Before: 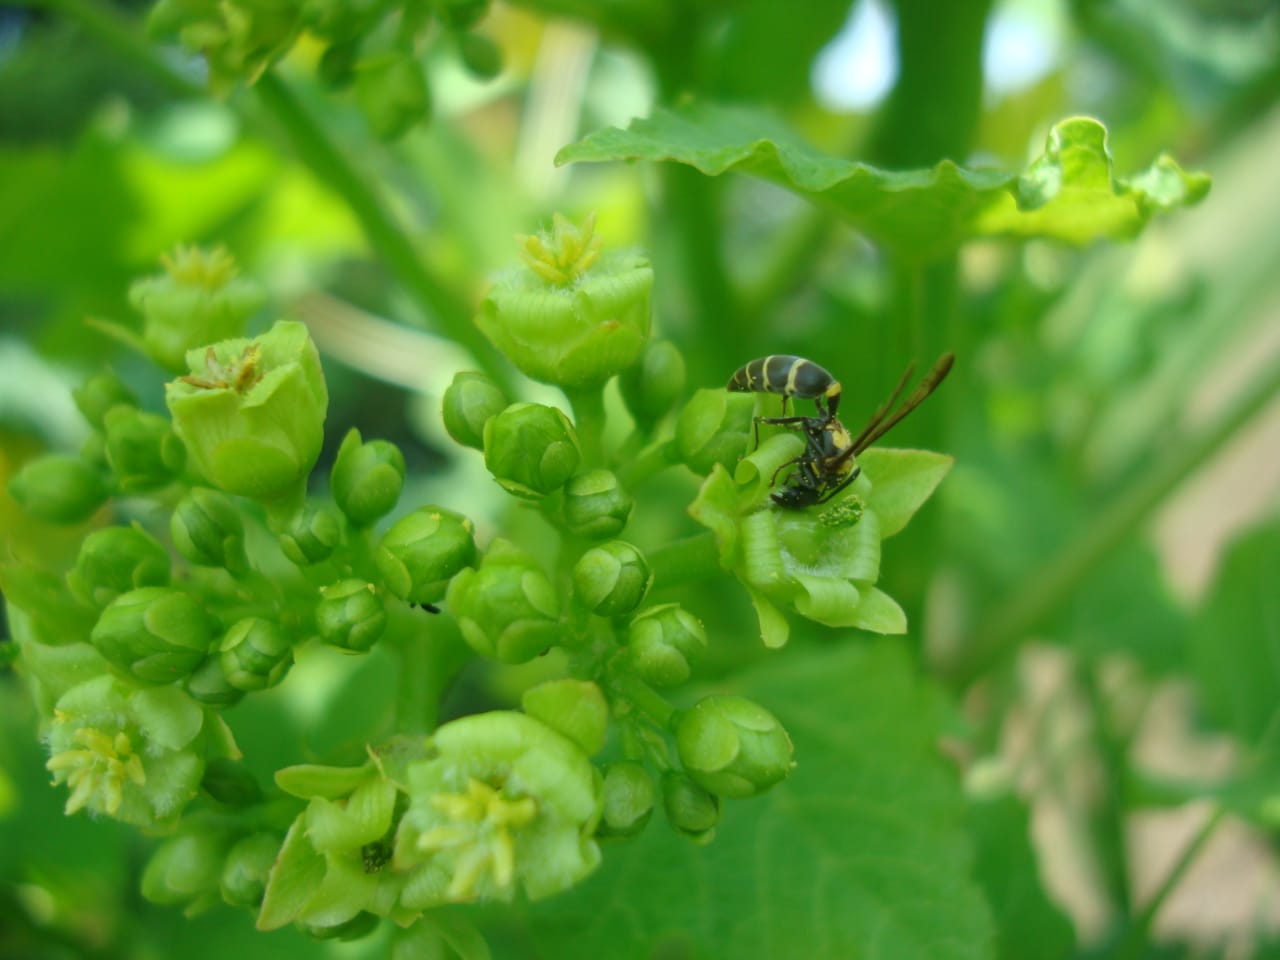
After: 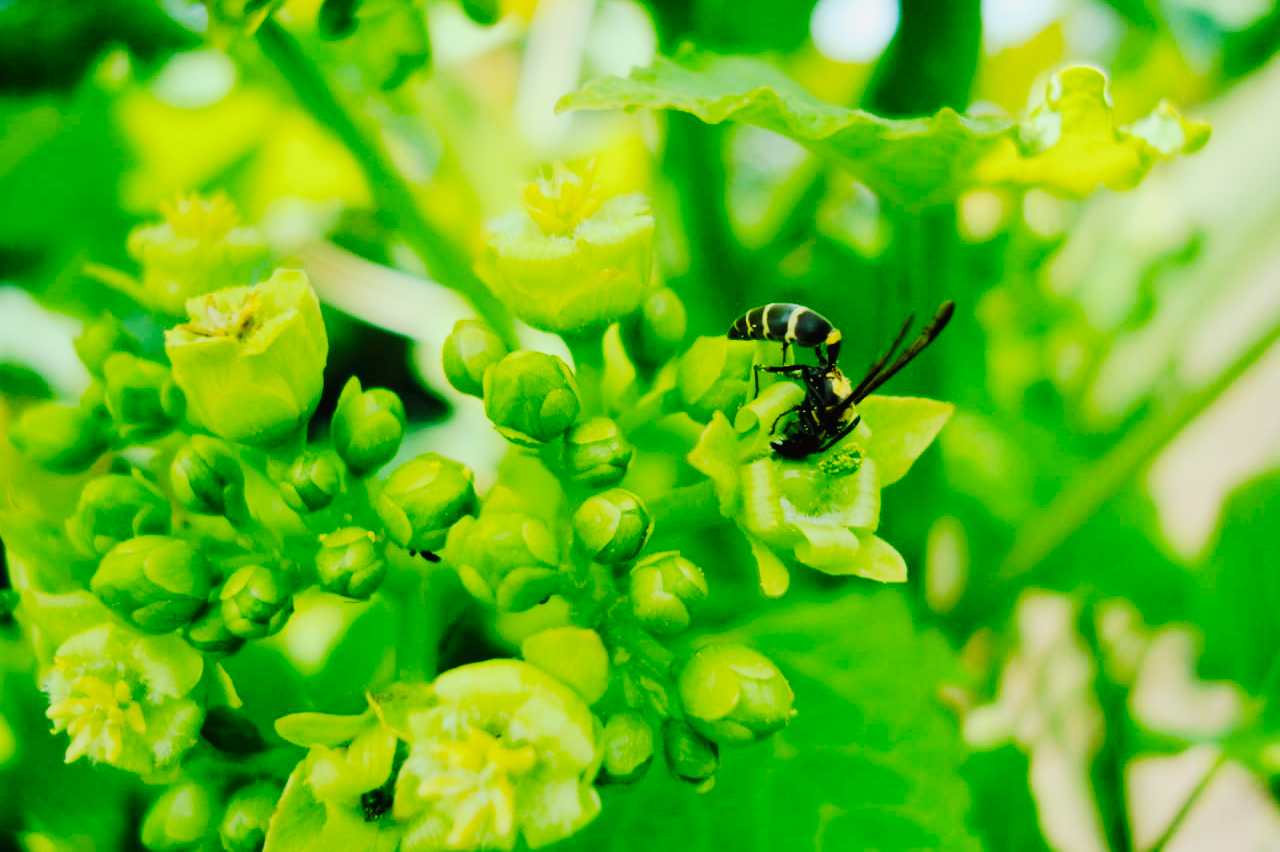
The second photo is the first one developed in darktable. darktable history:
filmic rgb: black relative exposure -5.12 EV, white relative exposure 4 EV, threshold 2.94 EV, hardness 2.9, contrast 1.511, iterations of high-quality reconstruction 0, enable highlight reconstruction true
crop and rotate: top 5.519%, bottom 5.688%
color balance rgb: perceptual saturation grading › global saturation 19.759%
tone curve: curves: ch0 [(0, 0) (0.003, 0.017) (0.011, 0.017) (0.025, 0.017) (0.044, 0.019) (0.069, 0.03) (0.1, 0.046) (0.136, 0.066) (0.177, 0.104) (0.224, 0.151) (0.277, 0.231) (0.335, 0.321) (0.399, 0.454) (0.468, 0.567) (0.543, 0.674) (0.623, 0.763) (0.709, 0.82) (0.801, 0.872) (0.898, 0.934) (1, 1)], preserve colors none
